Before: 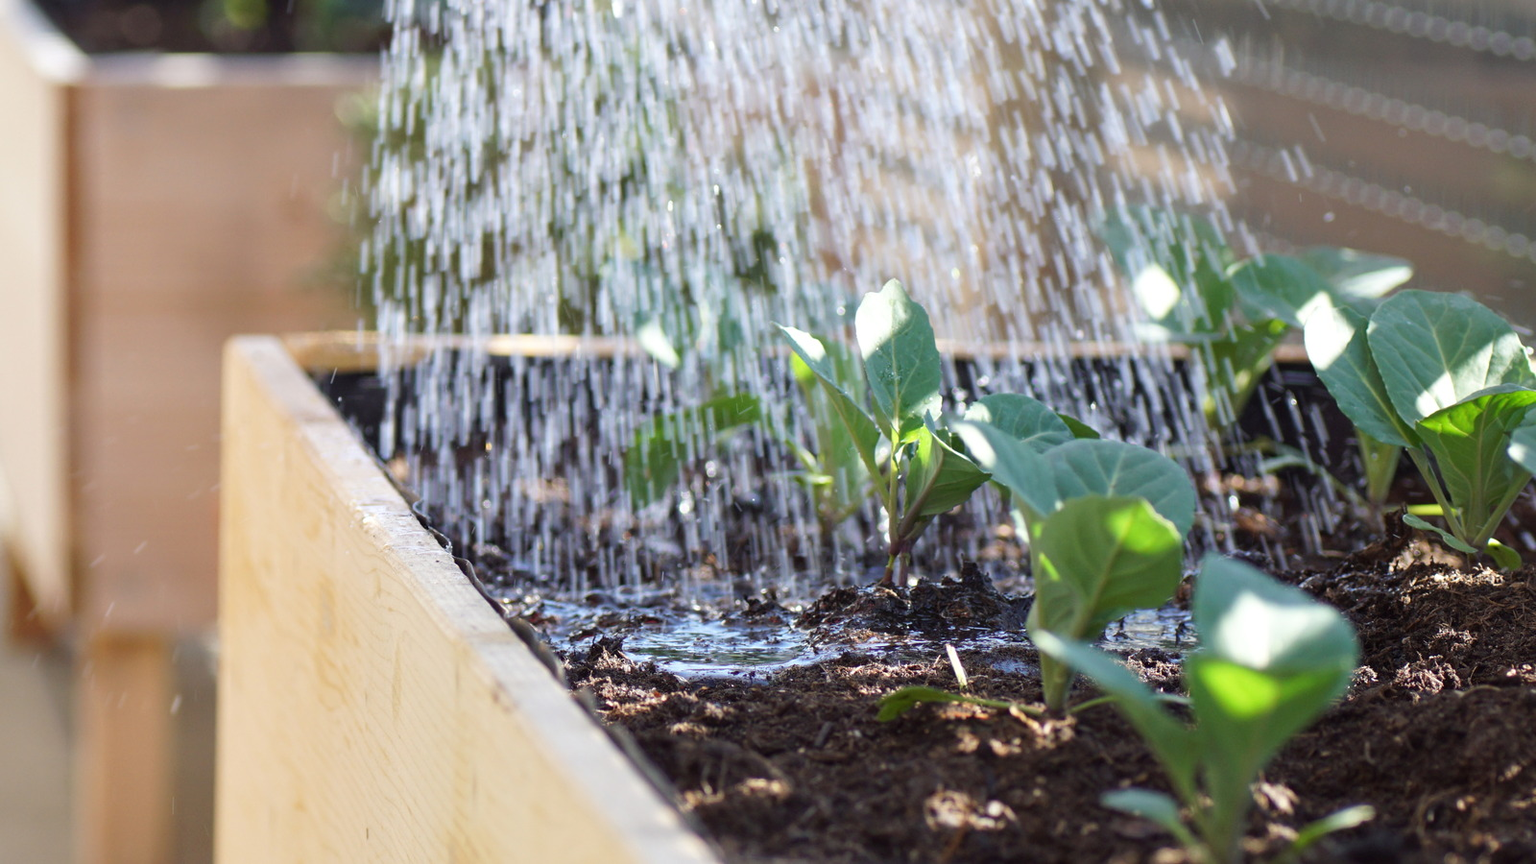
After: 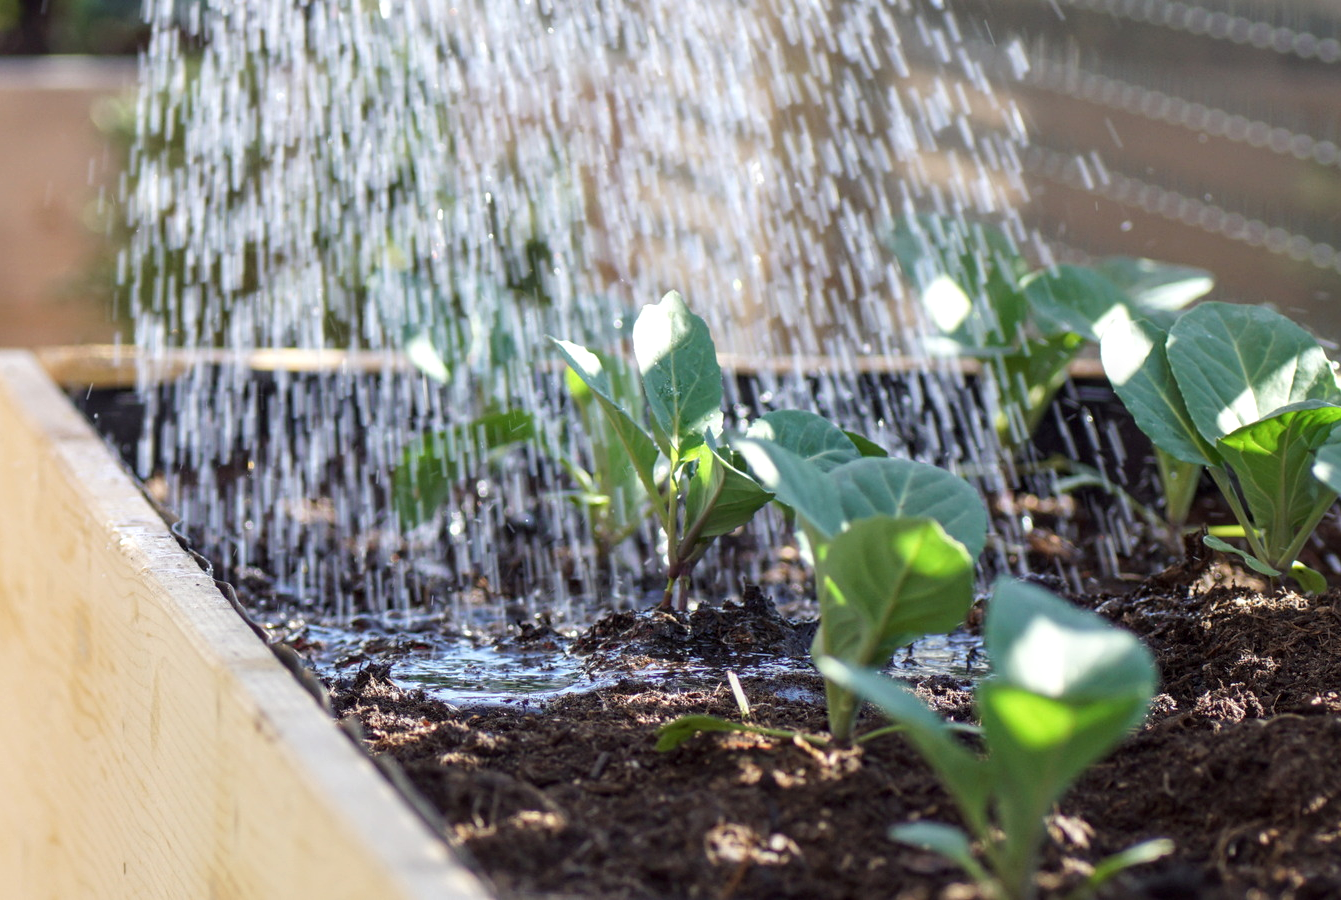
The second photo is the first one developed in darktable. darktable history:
local contrast: on, module defaults
crop: left 16.145%
